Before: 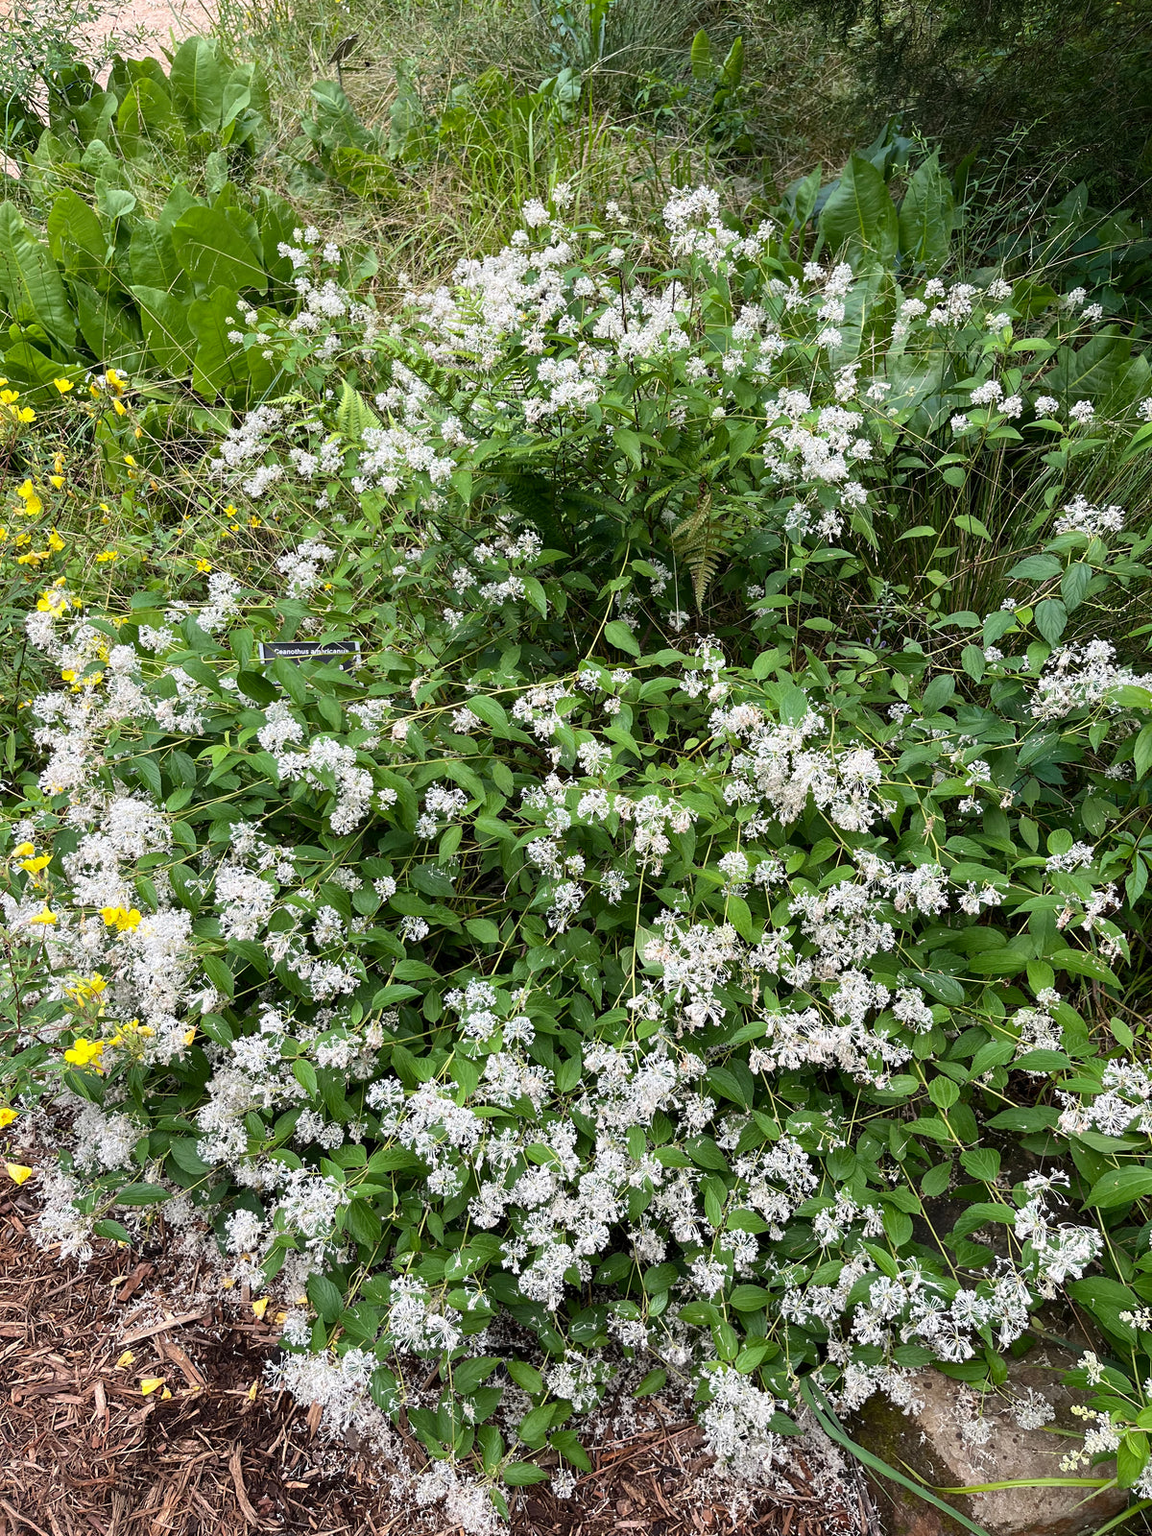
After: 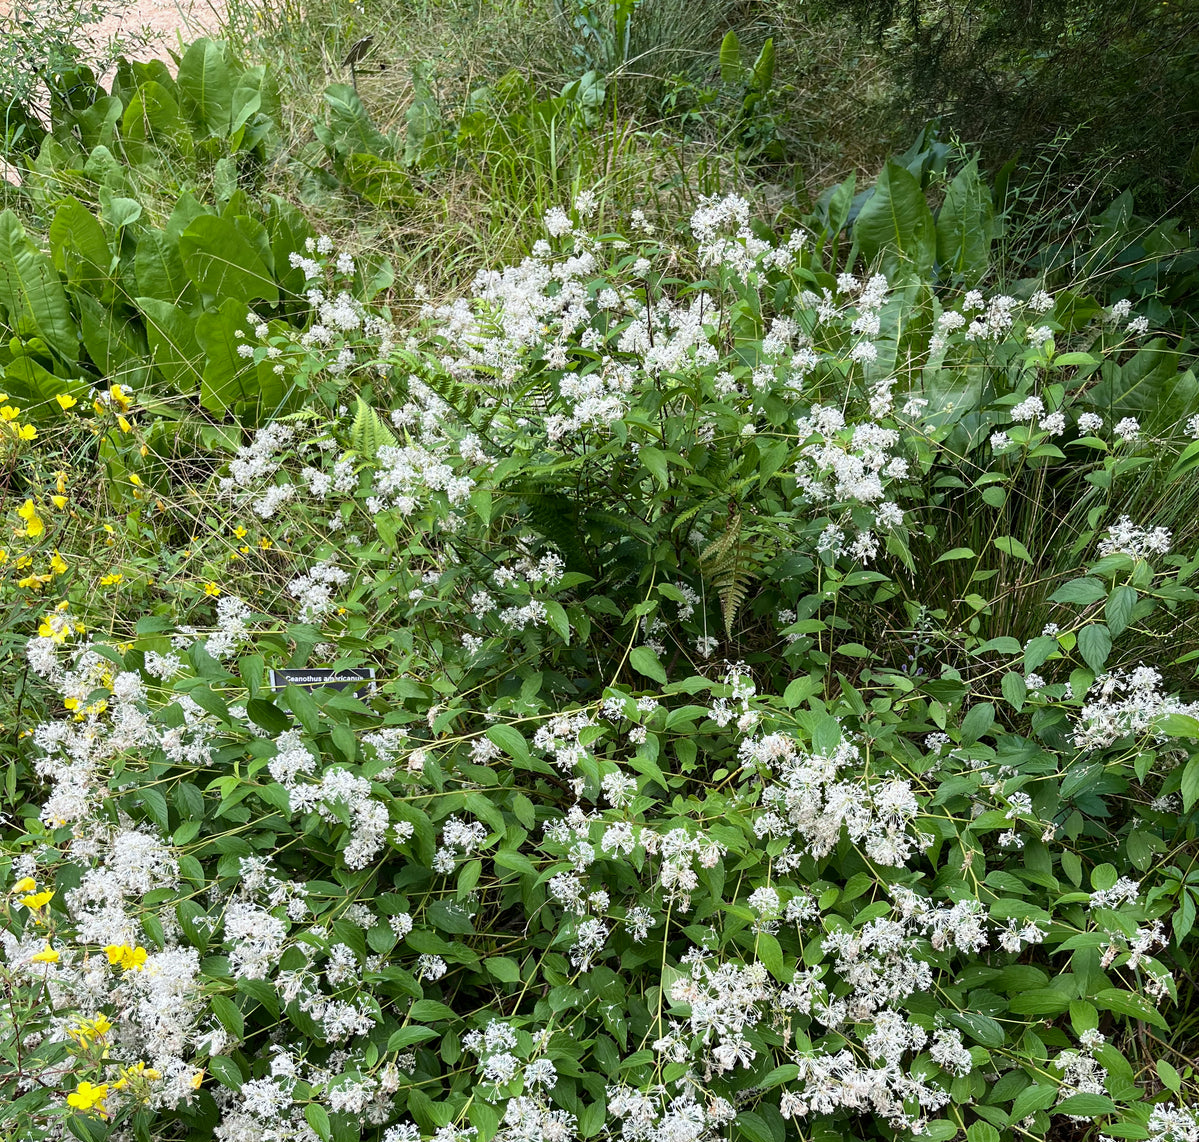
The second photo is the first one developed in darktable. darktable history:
white balance: red 0.978, blue 0.999
crop: bottom 28.576%
